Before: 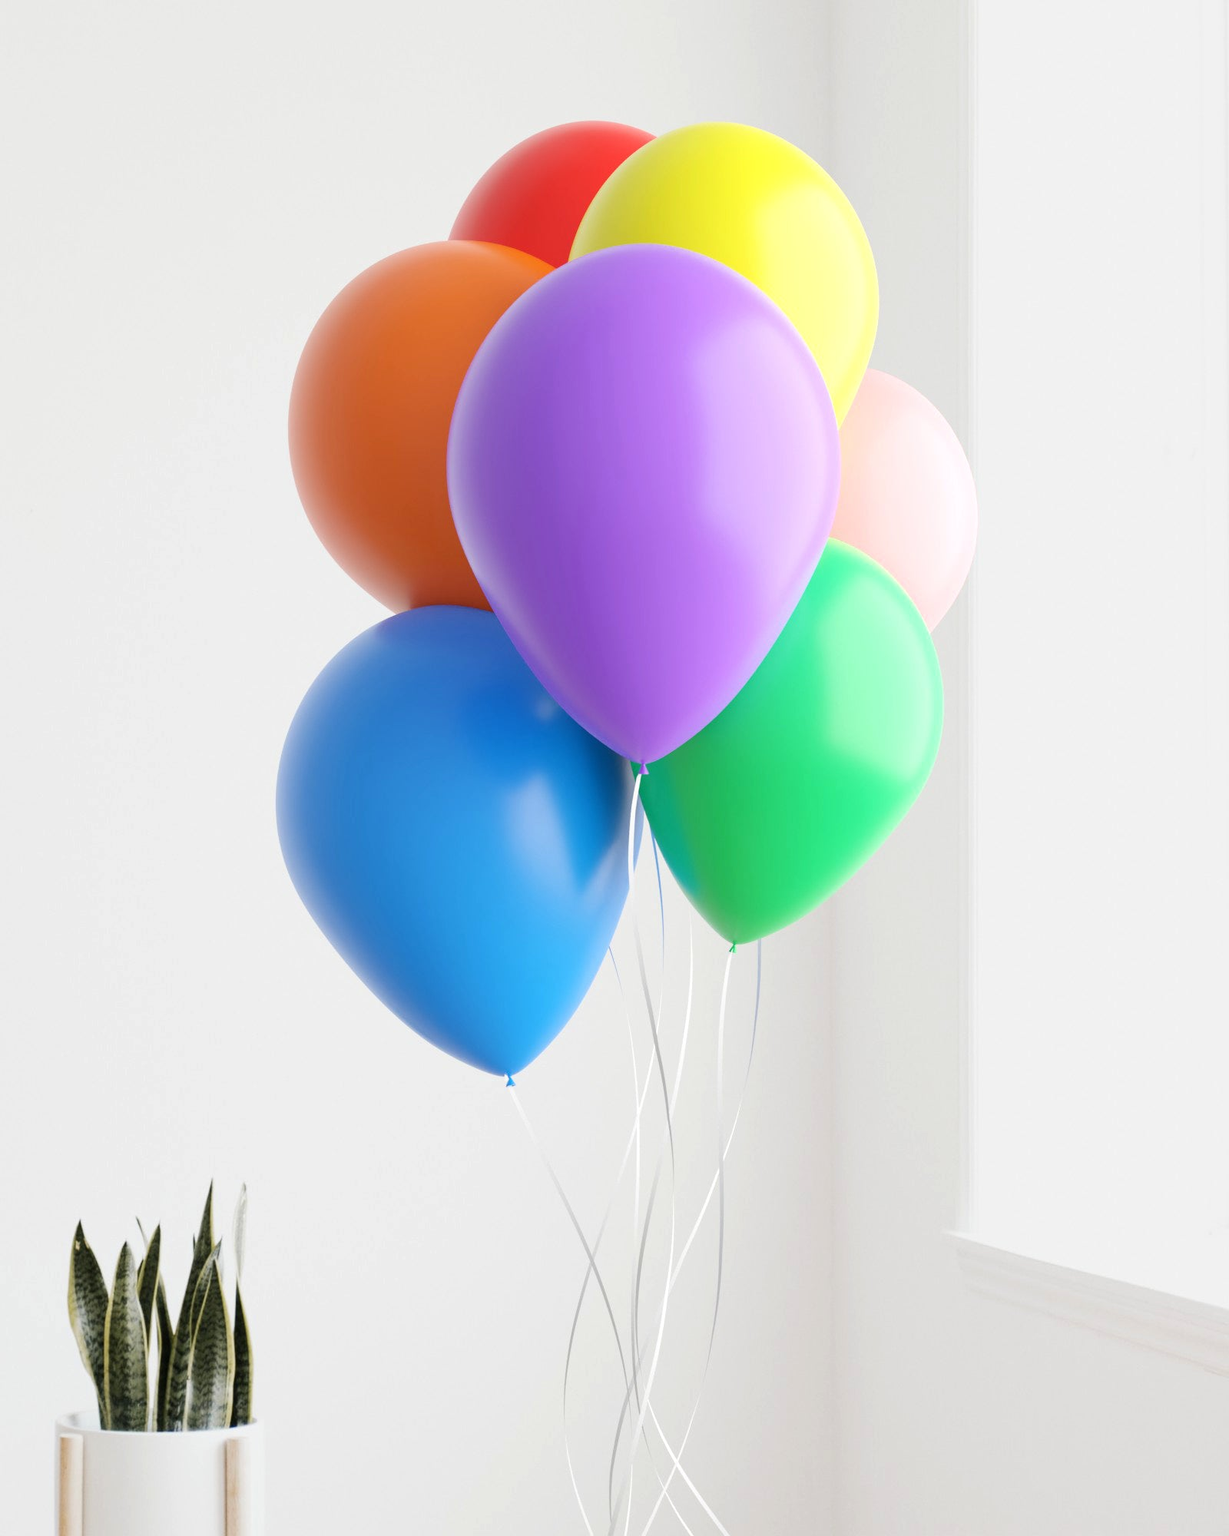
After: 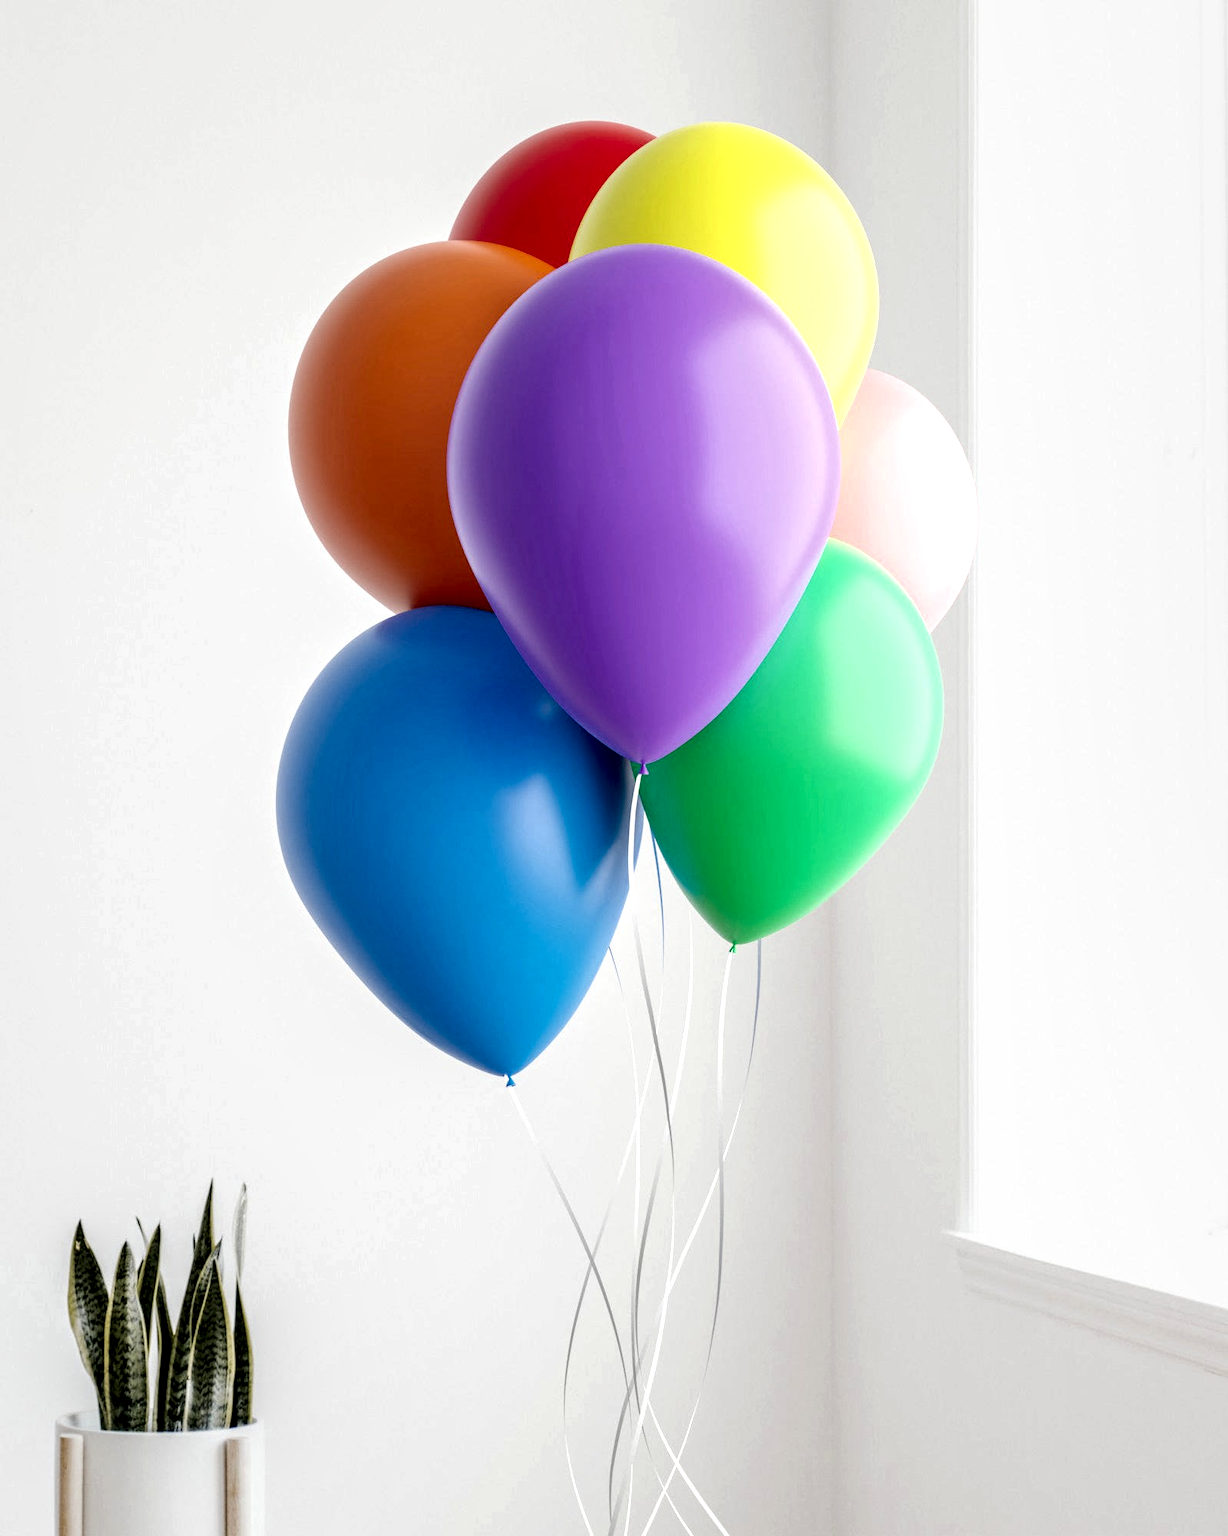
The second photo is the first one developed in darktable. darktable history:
local contrast: highlights 21%, detail 198%
